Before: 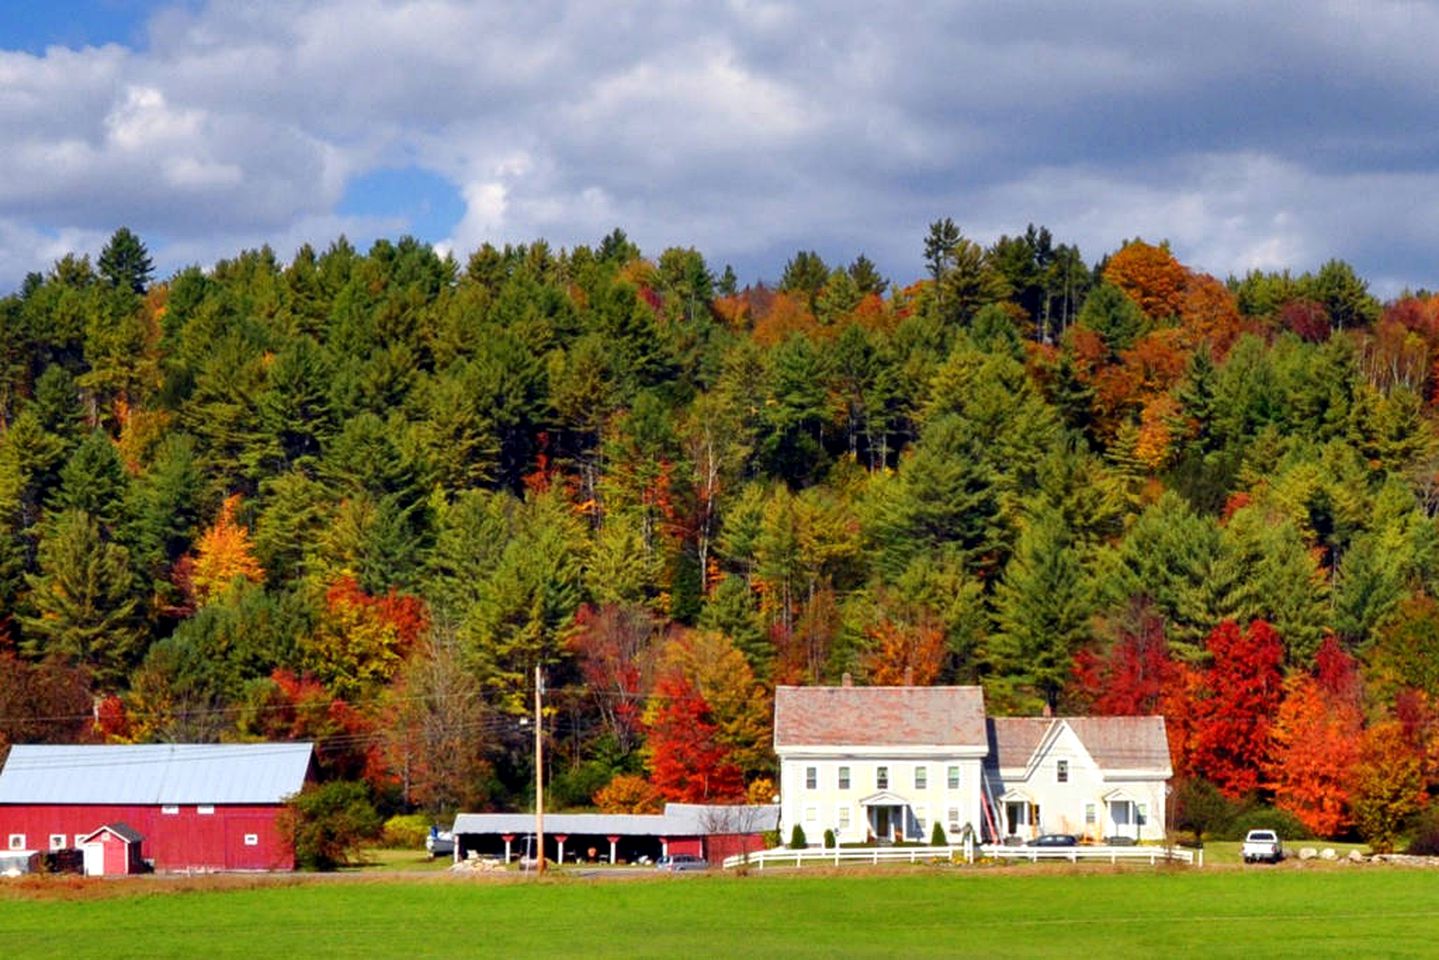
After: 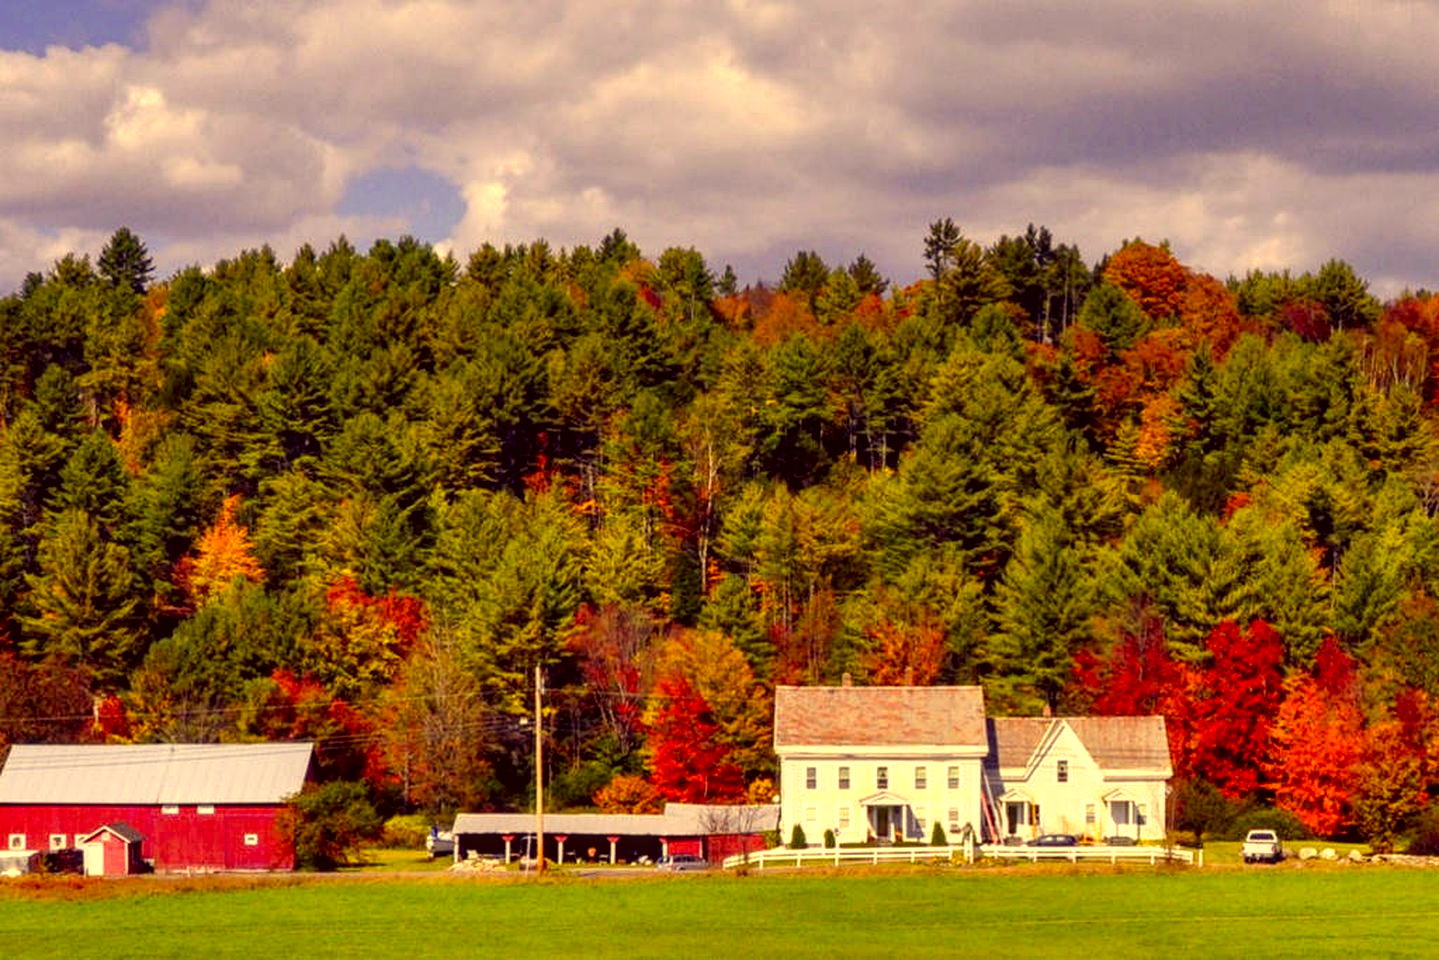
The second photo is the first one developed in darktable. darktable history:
color correction: highlights a* 9.73, highlights b* 38.61, shadows a* 14.46, shadows b* 3.56
local contrast: detail 130%
